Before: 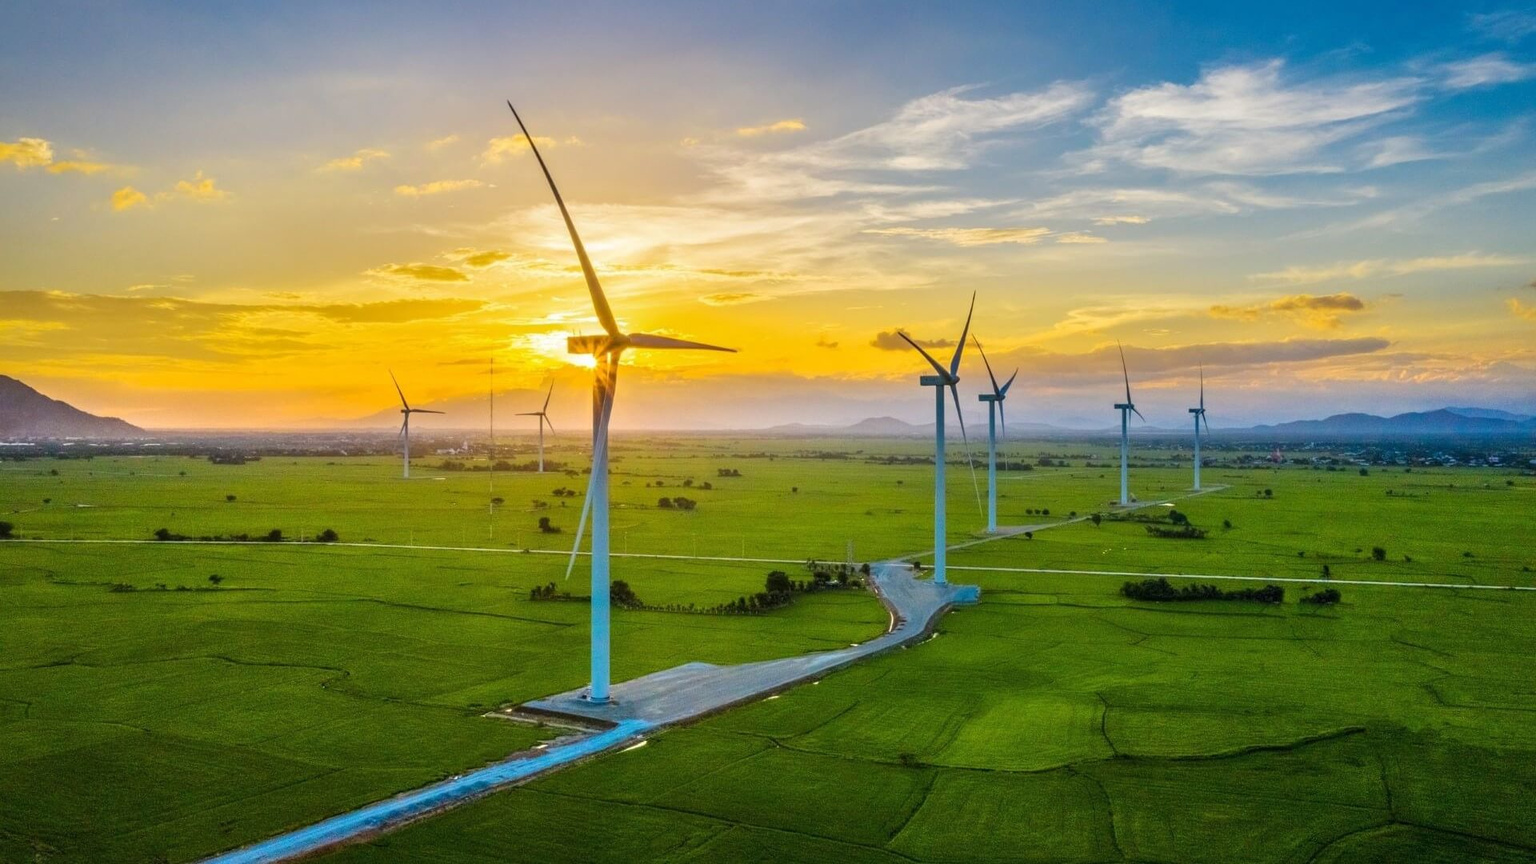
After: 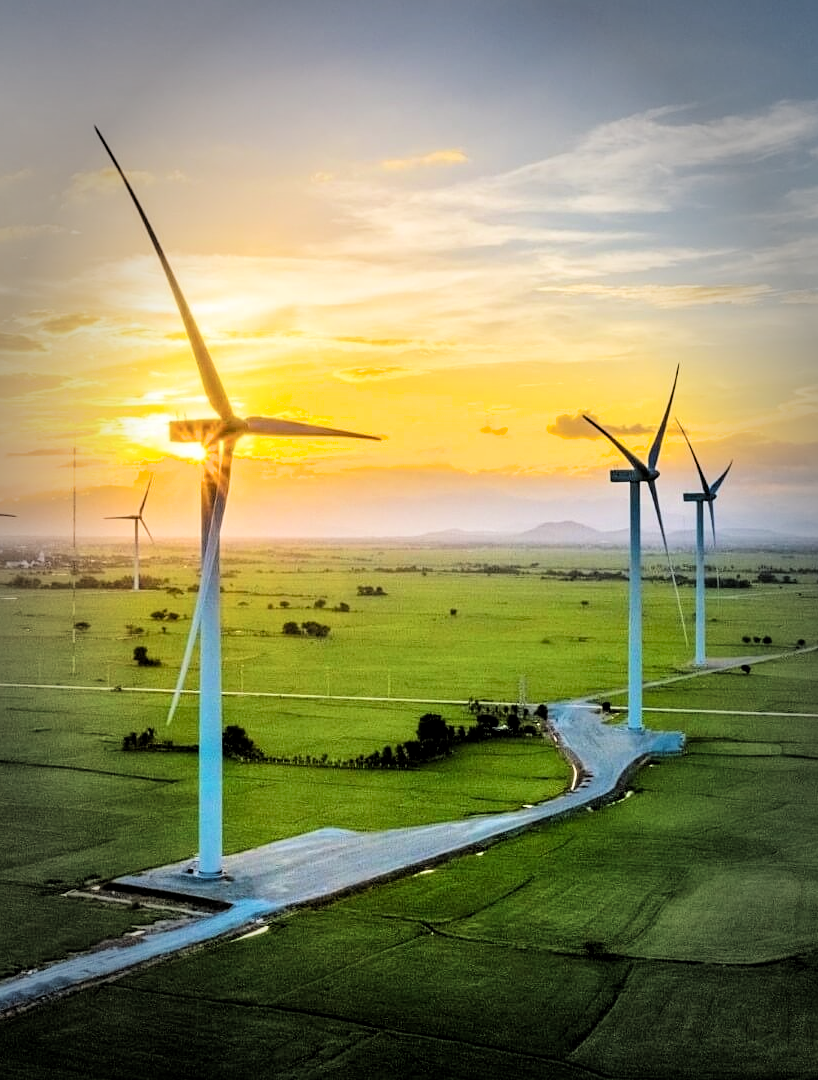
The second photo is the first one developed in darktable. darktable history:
vignetting: fall-off start 66.43%, fall-off radius 39.81%, automatic ratio true, width/height ratio 0.678
sharpen: amount 0.205
exposure: exposure 0.297 EV, compensate exposure bias true, compensate highlight preservation false
crop: left 28.133%, right 29.234%
levels: levels [0.016, 0.484, 0.953]
filmic rgb: black relative exposure -5.09 EV, white relative exposure 3.96 EV, hardness 2.9, contrast 1.495
